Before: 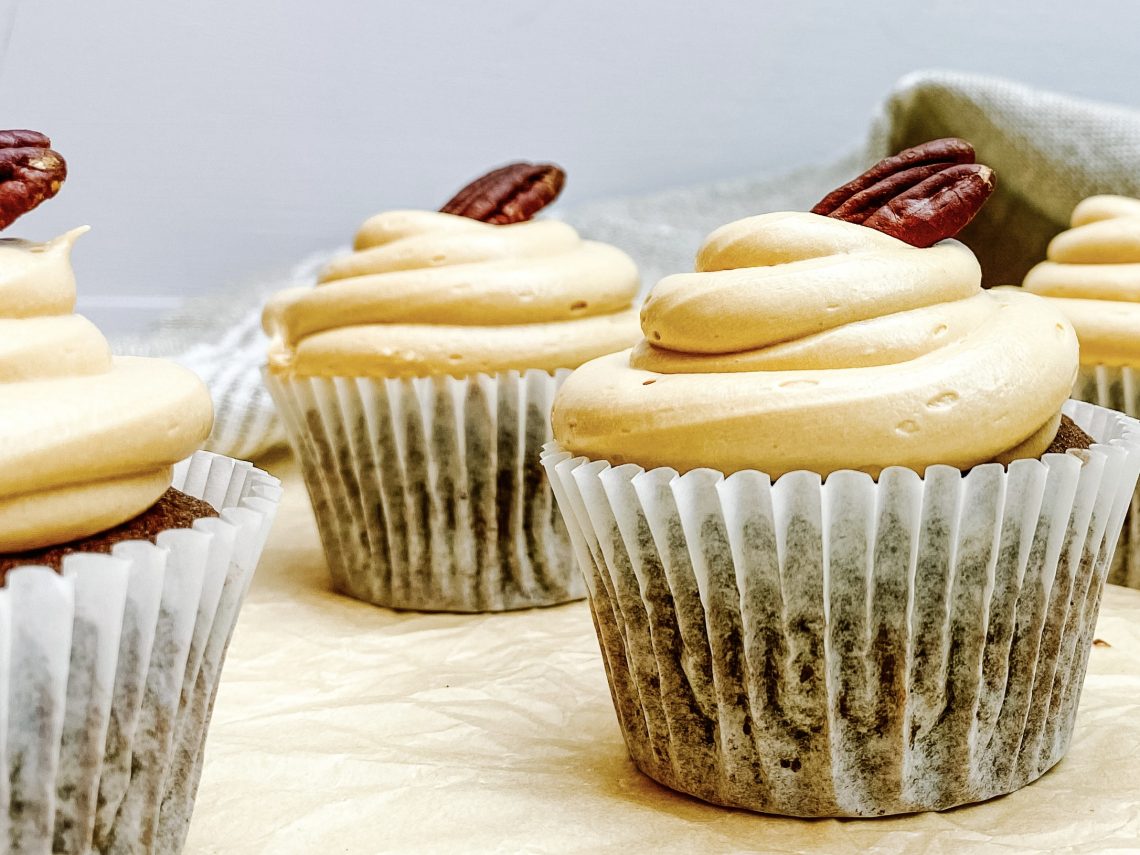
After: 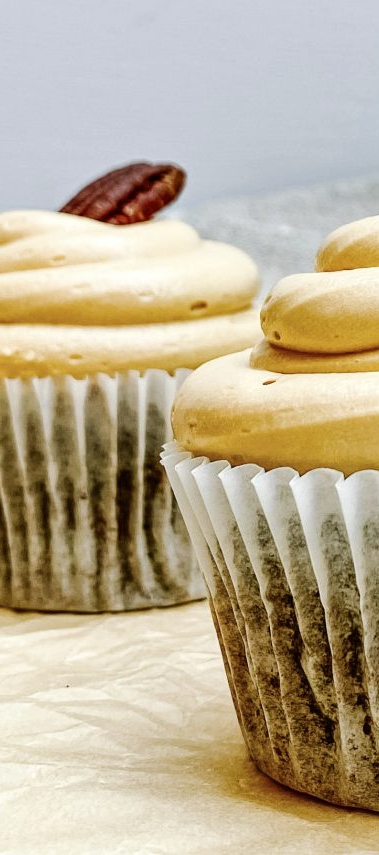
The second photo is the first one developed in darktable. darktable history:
crop: left 33.36%, right 33.36%
shadows and highlights: shadows 37.27, highlights -28.18, soften with gaussian
